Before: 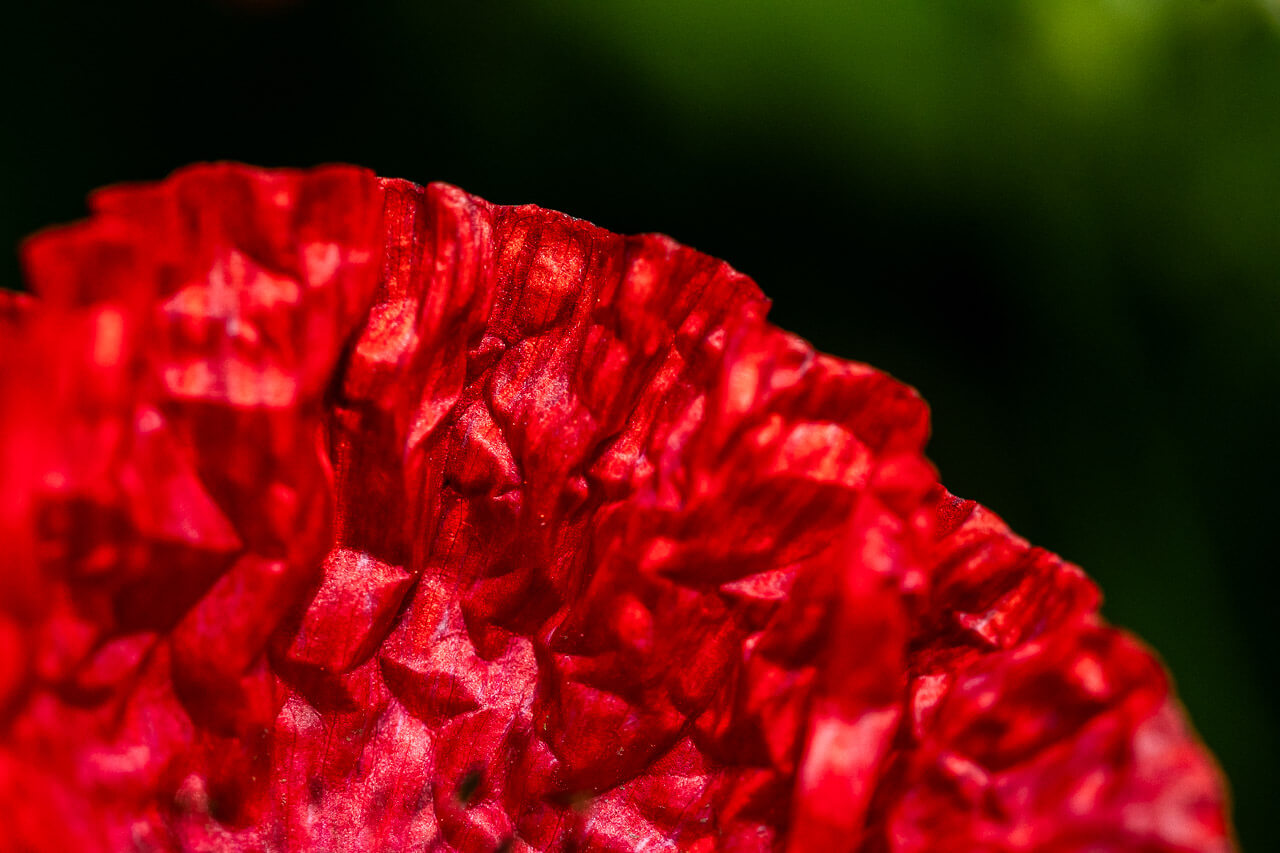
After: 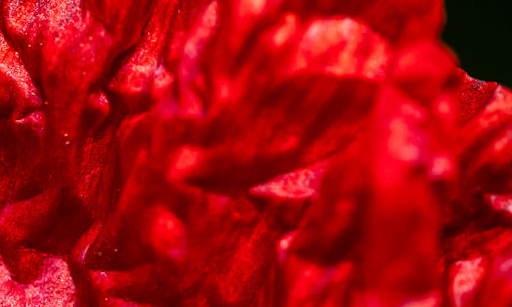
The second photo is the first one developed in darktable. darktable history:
crop: left 37.221%, top 45.169%, right 20.63%, bottom 13.777%
rotate and perspective: rotation -5°, crop left 0.05, crop right 0.952, crop top 0.11, crop bottom 0.89
